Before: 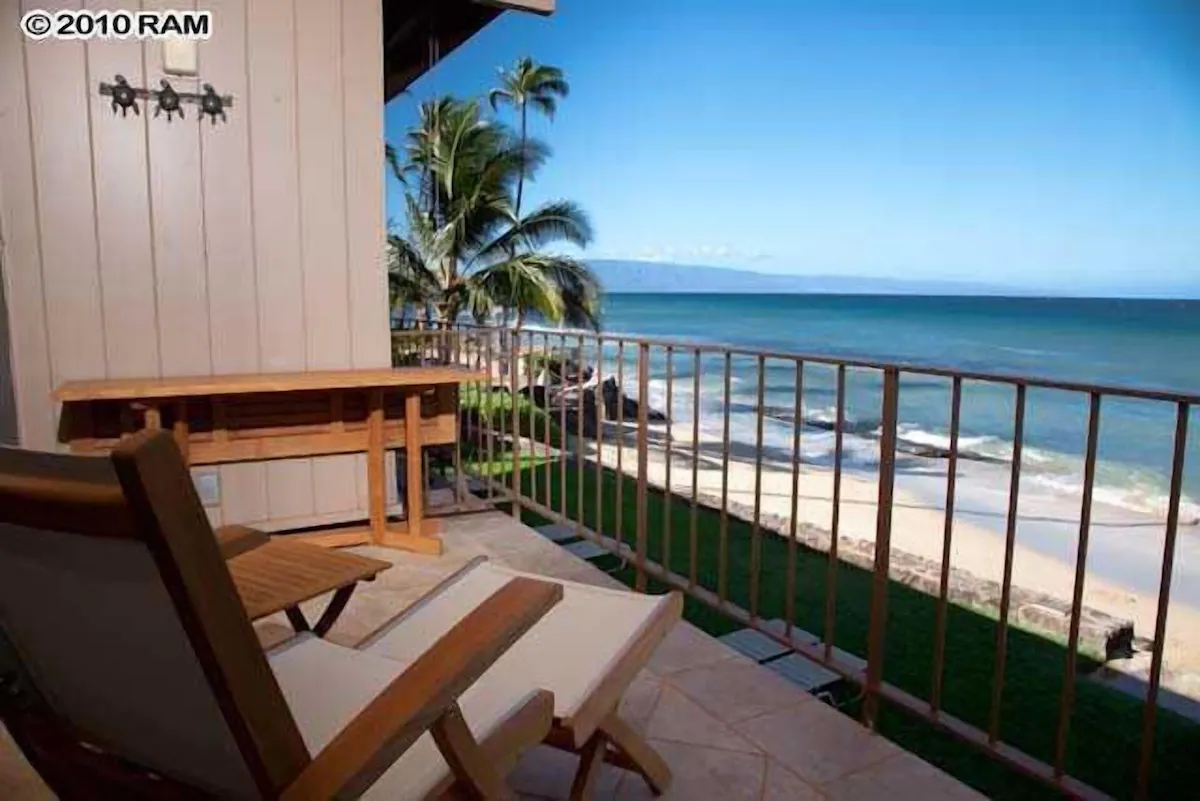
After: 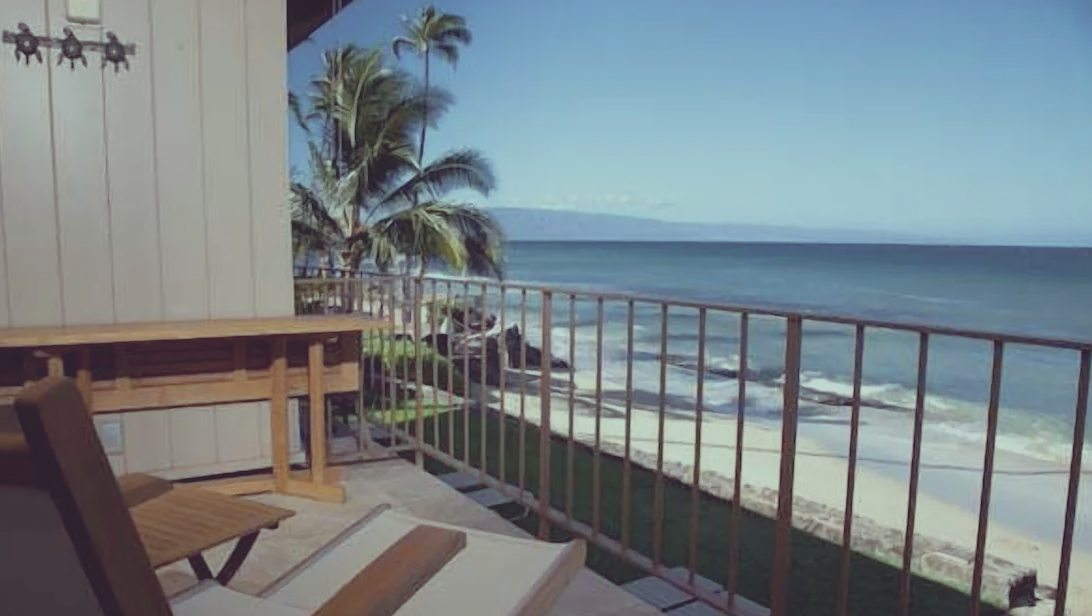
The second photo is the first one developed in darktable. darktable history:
crop: left 8.155%, top 6.611%, bottom 15.385%
white balance: red 0.925, blue 1.046
color balance rgb: perceptual saturation grading › global saturation 25%, global vibrance 20%
contrast brightness saturation: contrast -0.28
color correction: highlights a* -20.17, highlights b* 20.27, shadows a* 20.03, shadows b* -20.46, saturation 0.43
